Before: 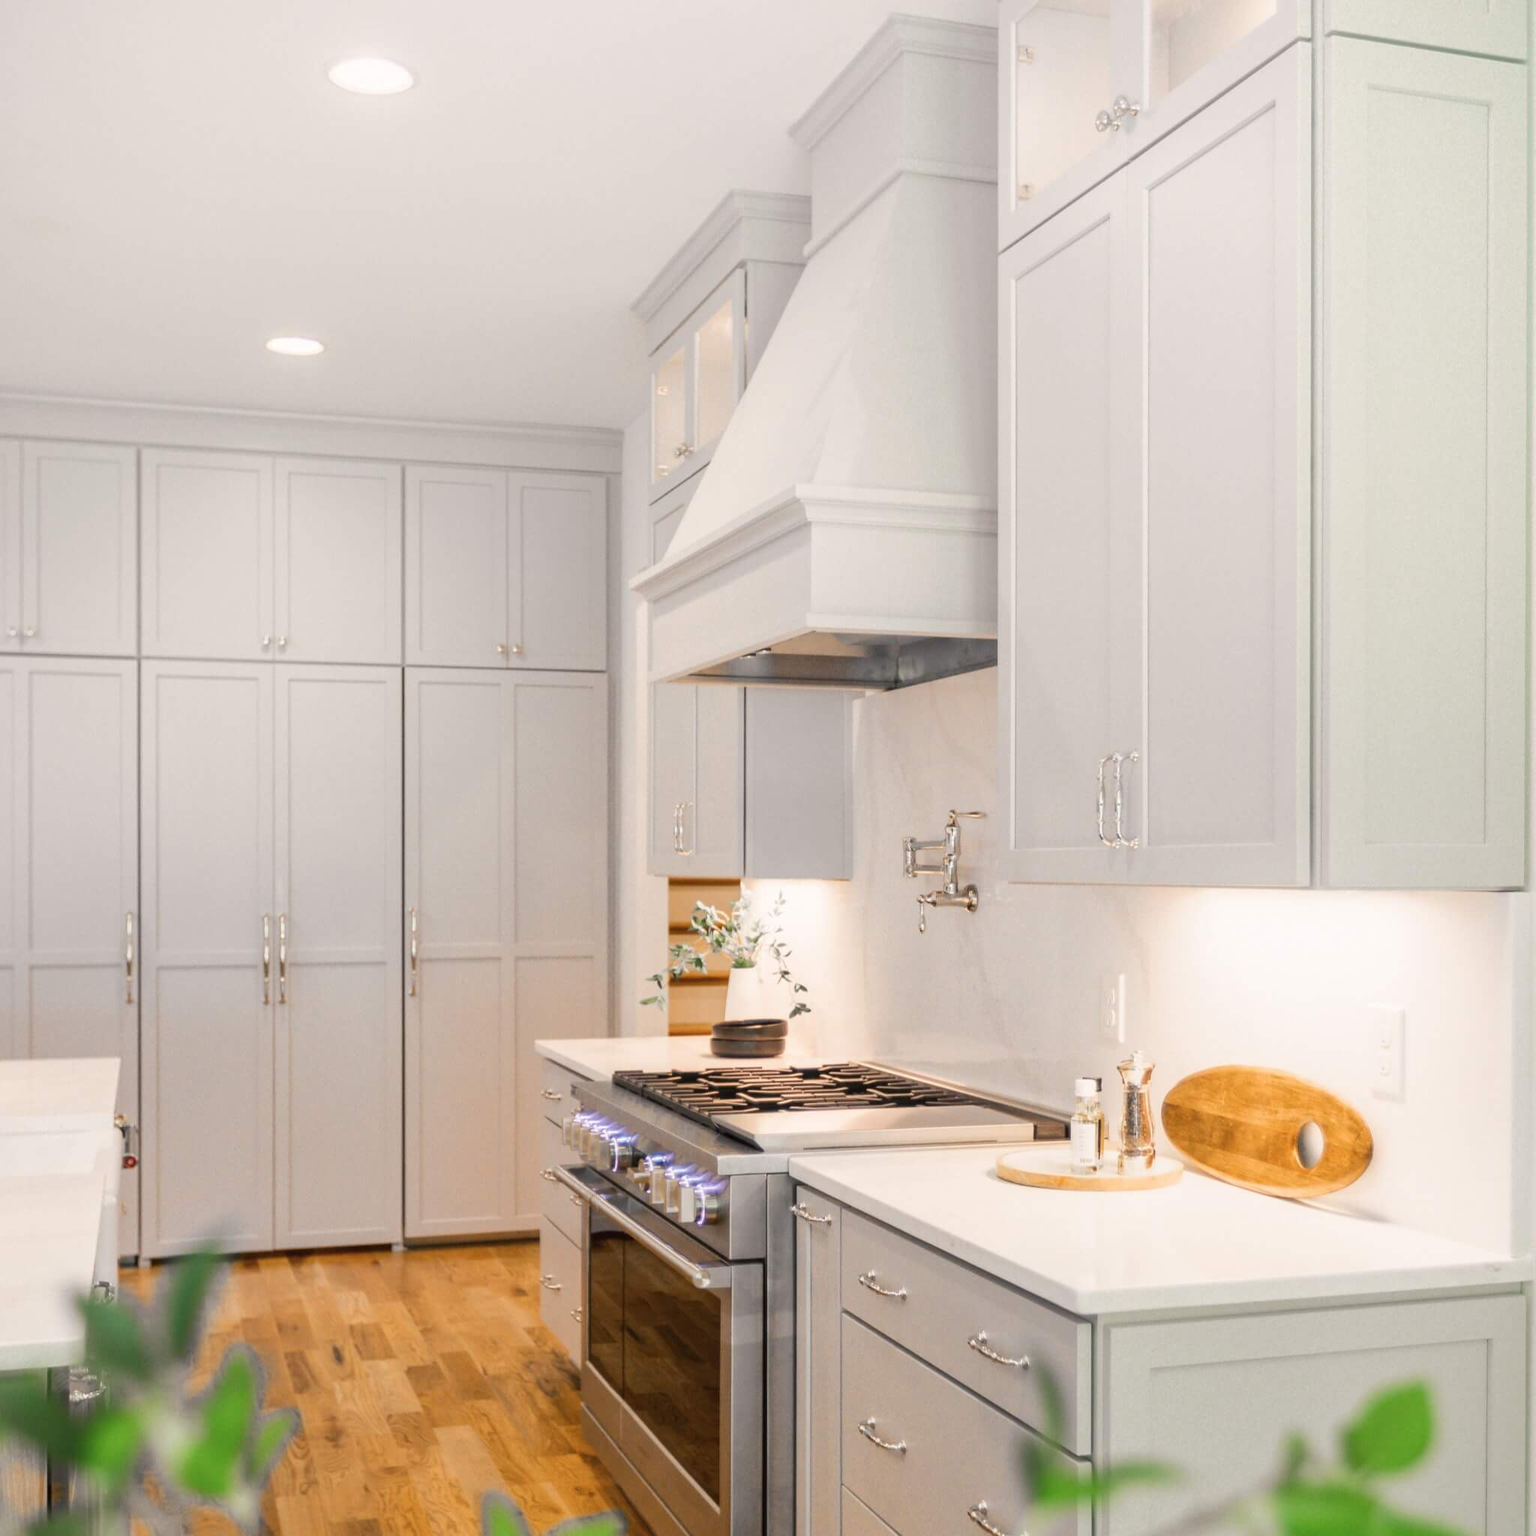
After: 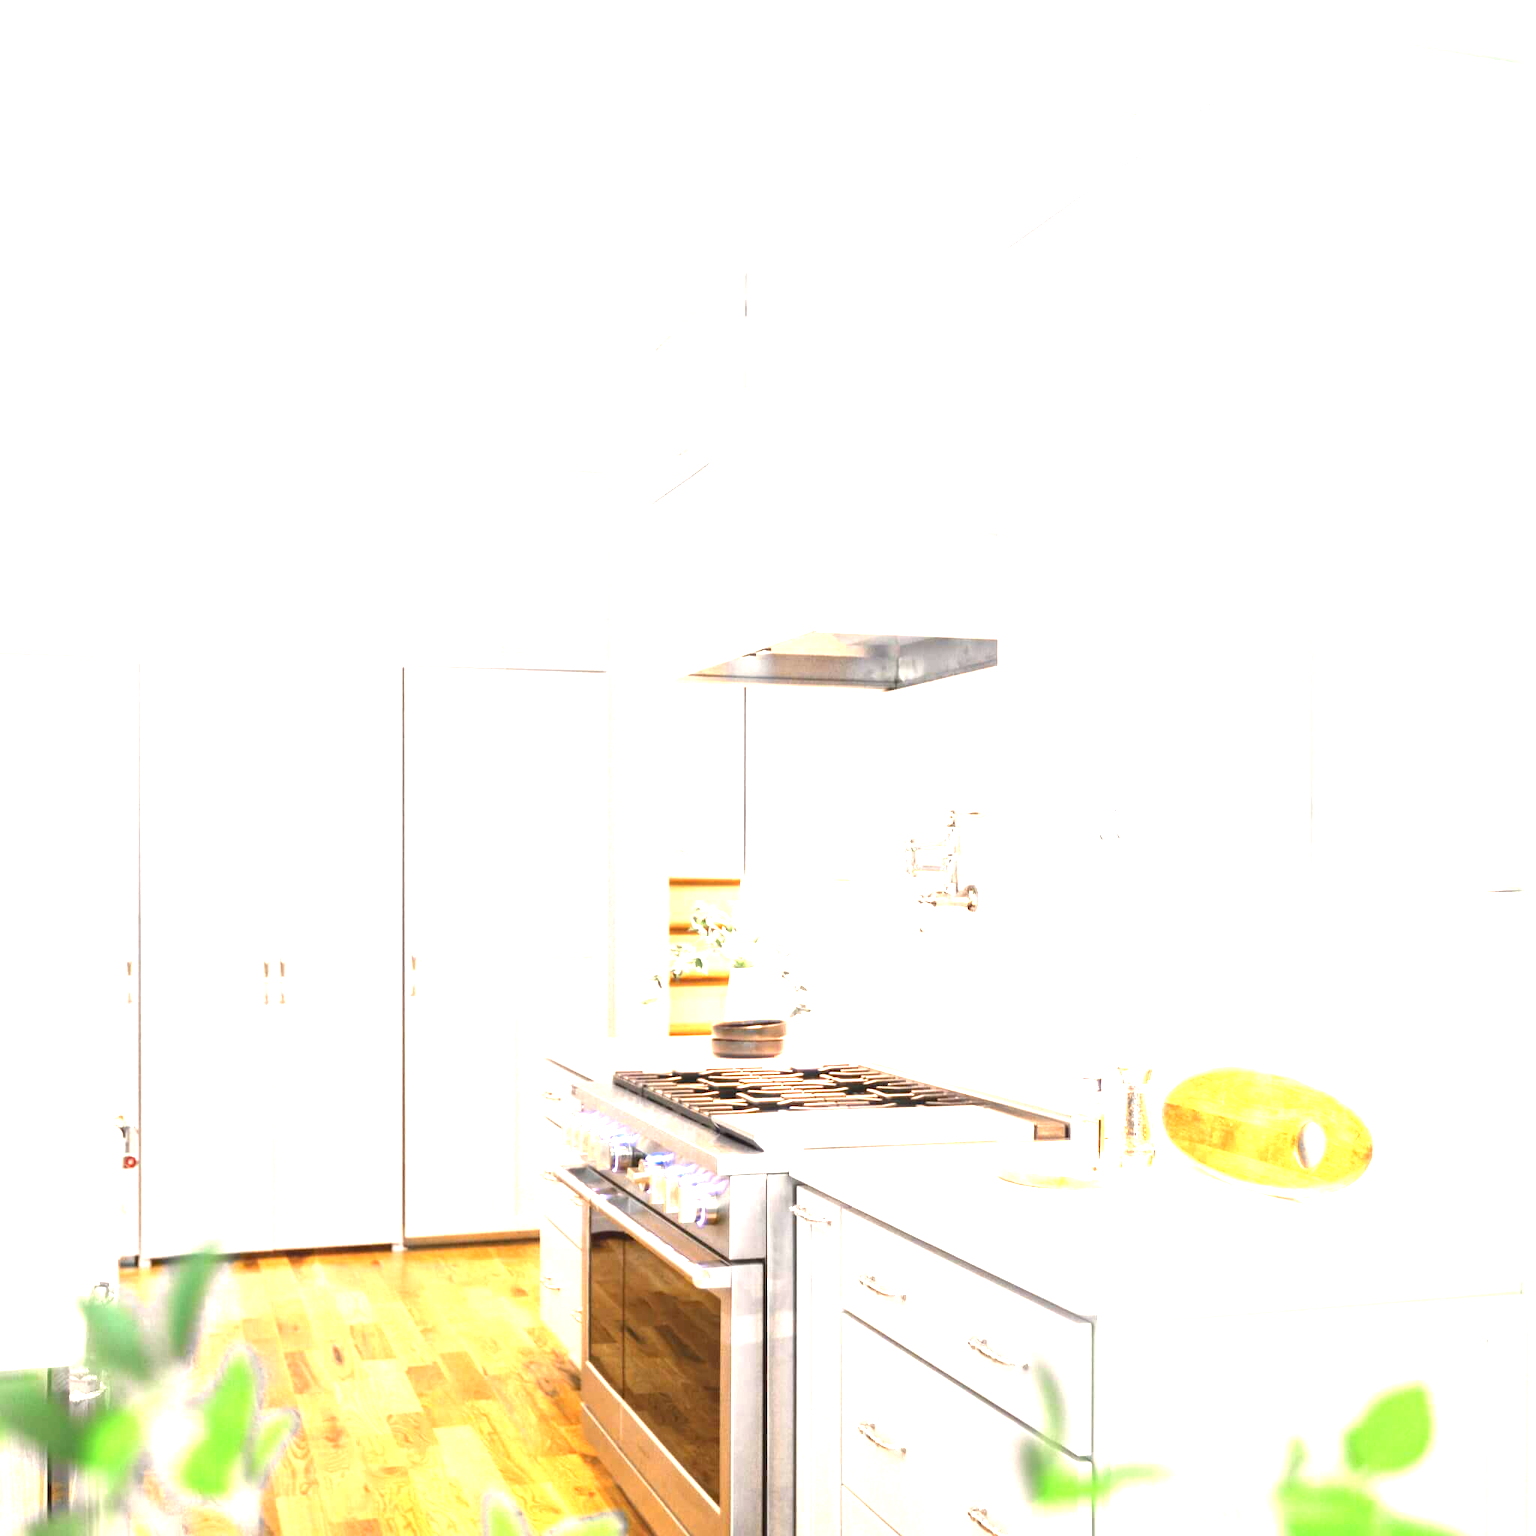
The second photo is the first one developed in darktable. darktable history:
color calibration: gray › normalize channels true, illuminant same as pipeline (D50), adaptation XYZ, x 0.347, y 0.359, temperature 5005.88 K, gamut compression 0.012
exposure: black level correction 0, exposure 1.994 EV, compensate highlight preservation false
